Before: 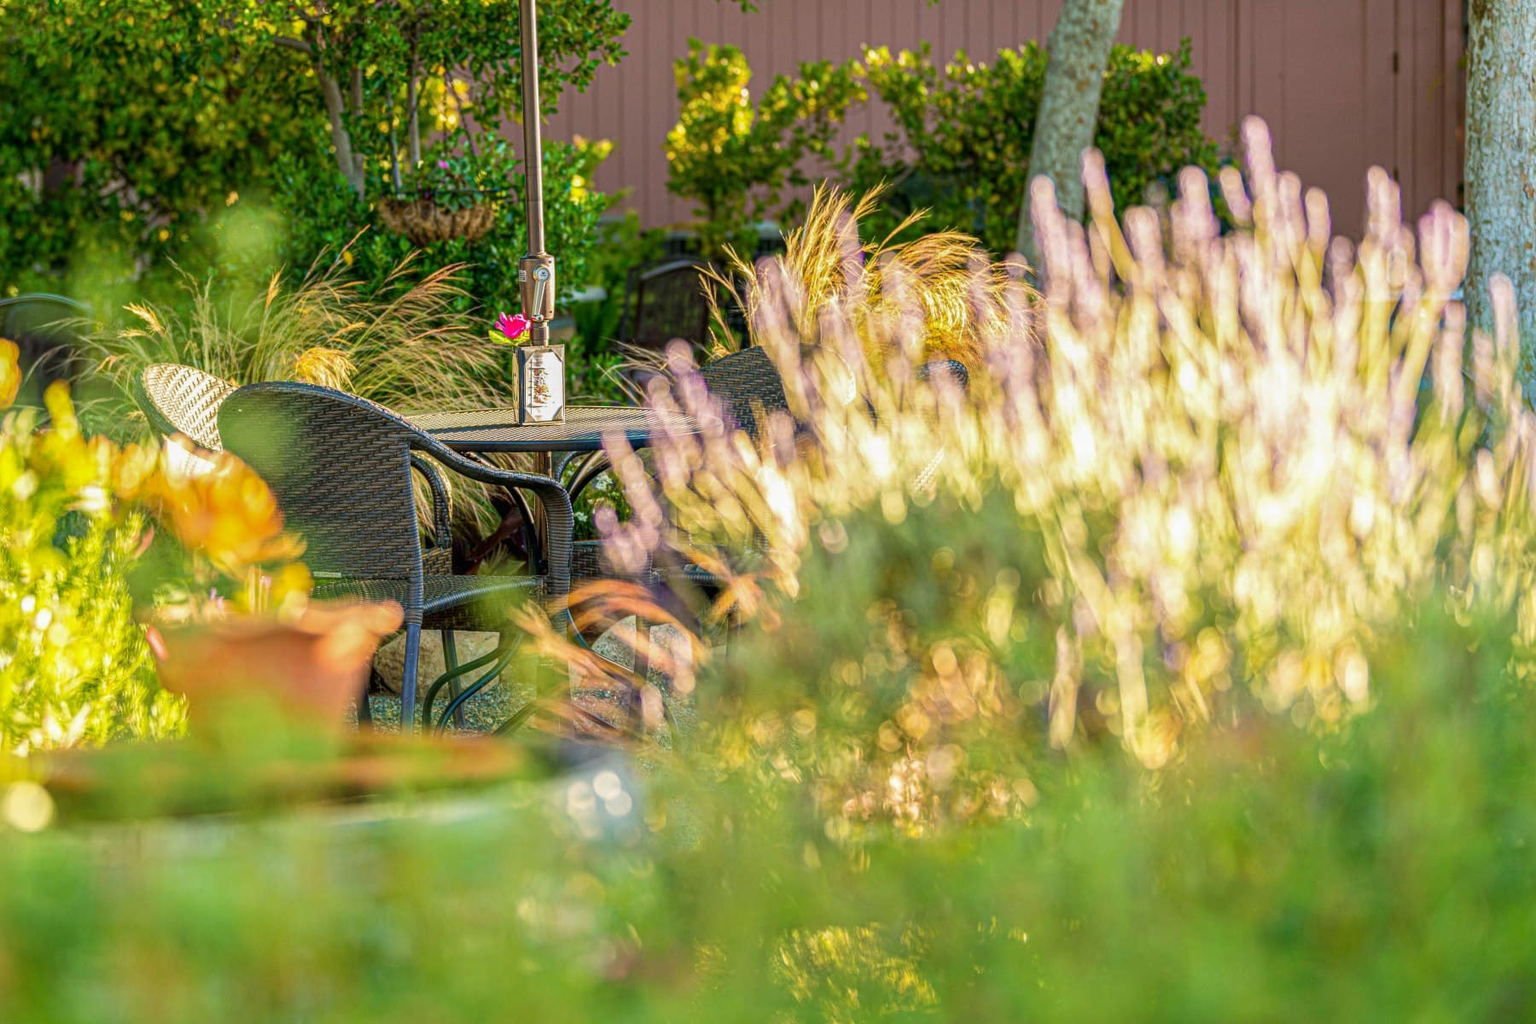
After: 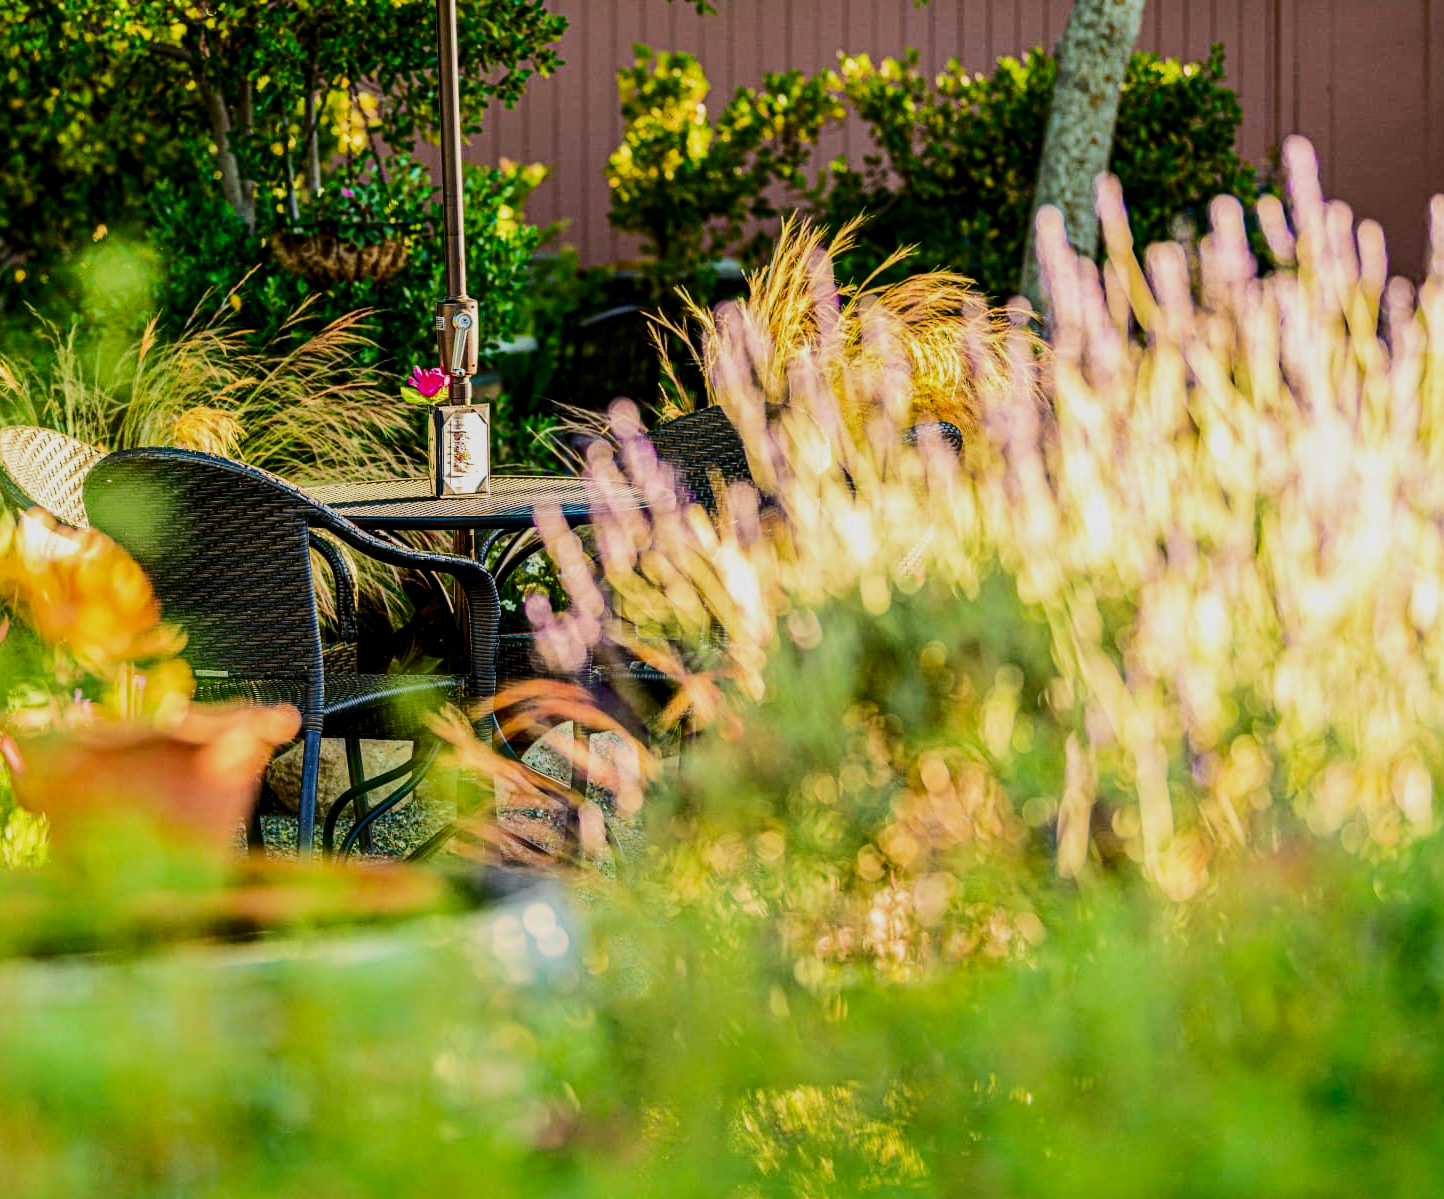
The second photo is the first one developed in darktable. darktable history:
exposure: black level correction 0.003, exposure 0.386 EV, compensate highlight preservation false
crop and rotate: left 9.558%, right 10.174%
contrast brightness saturation: contrast 0.189, brightness -0.226, saturation 0.111
filmic rgb: black relative exposure -5.14 EV, white relative exposure 3.97 EV, threshold 3.06 EV, hardness 2.88, contrast 1.297, highlights saturation mix -29.21%, preserve chrominance max RGB, color science v6 (2022), contrast in shadows safe, contrast in highlights safe, enable highlight reconstruction true
